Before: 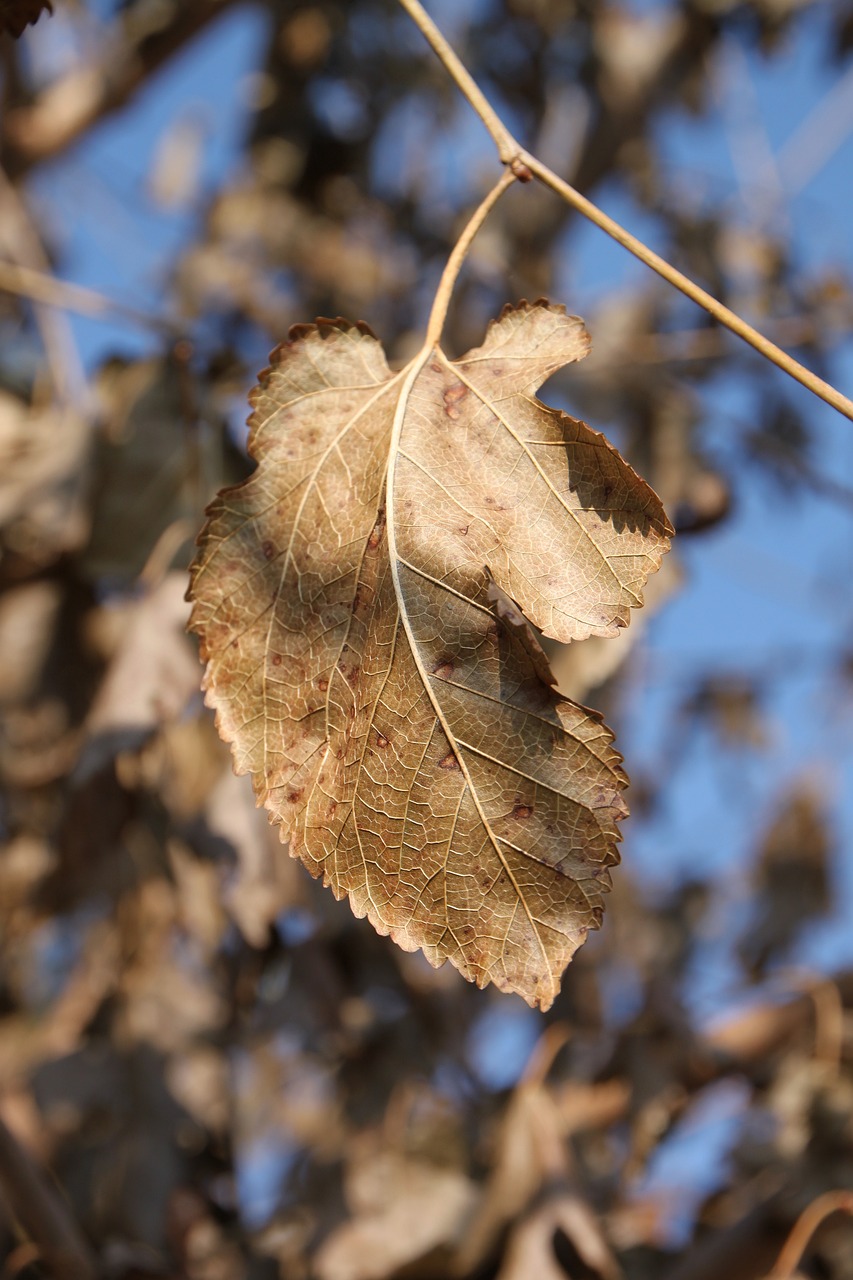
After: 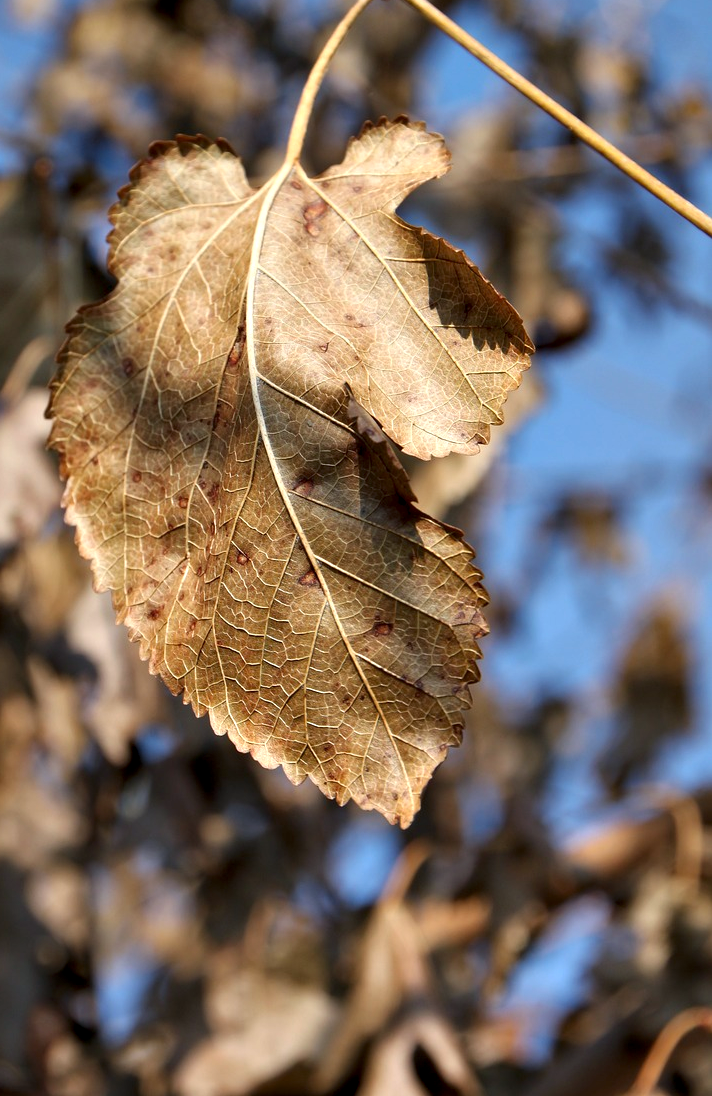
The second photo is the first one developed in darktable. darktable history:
crop: left 16.432%, top 14.365%
contrast equalizer: octaves 7, y [[0.528, 0.548, 0.563, 0.562, 0.546, 0.526], [0.55 ×6], [0 ×6], [0 ×6], [0 ×6]]
